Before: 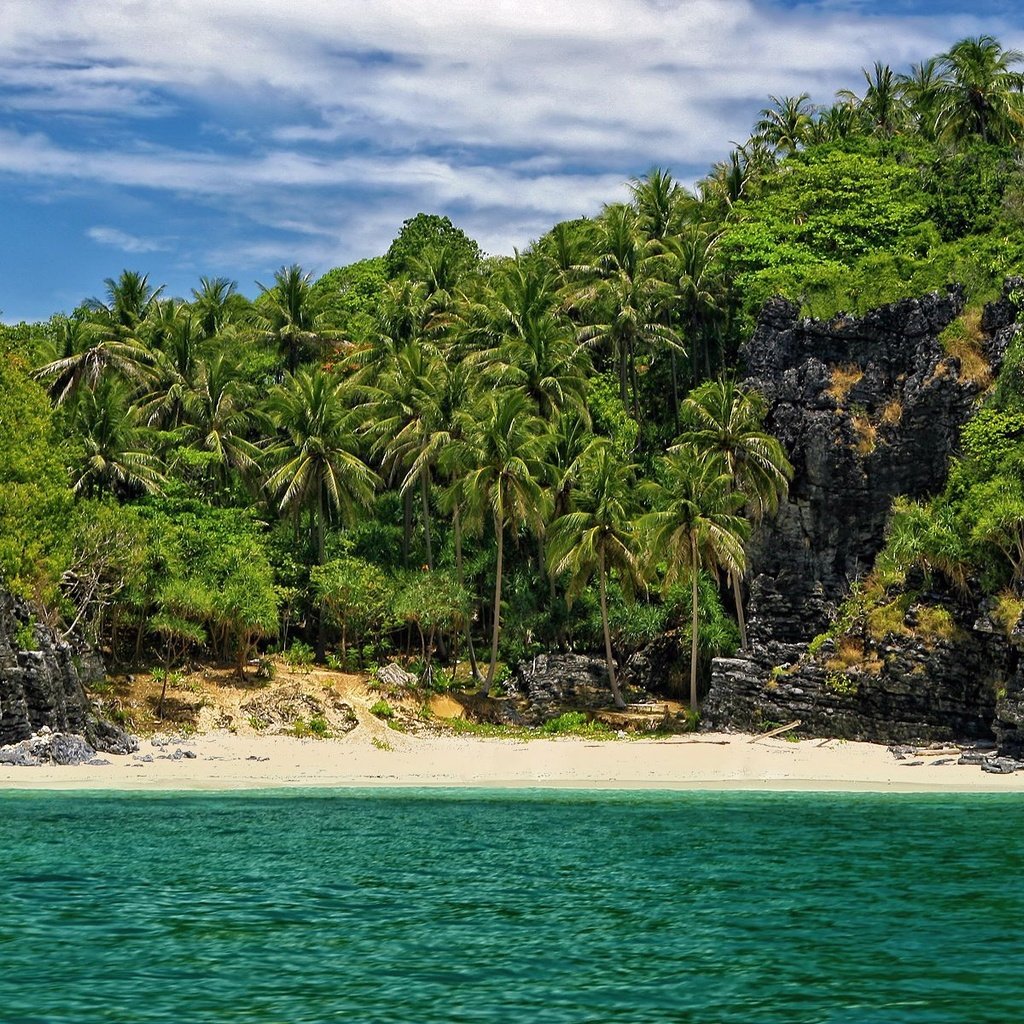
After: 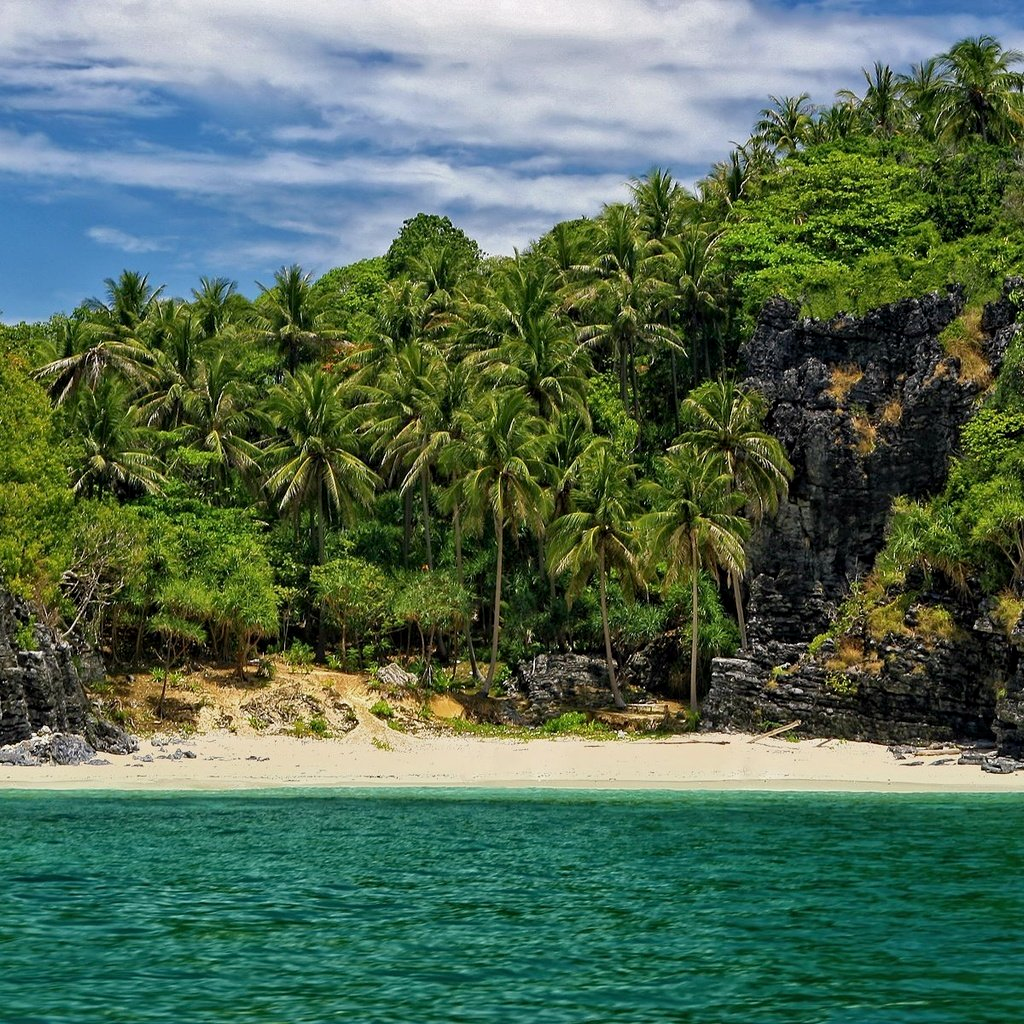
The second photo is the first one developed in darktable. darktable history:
exposure: black level correction 0.002, exposure -0.107 EV, compensate exposure bias true, compensate highlight preservation false
